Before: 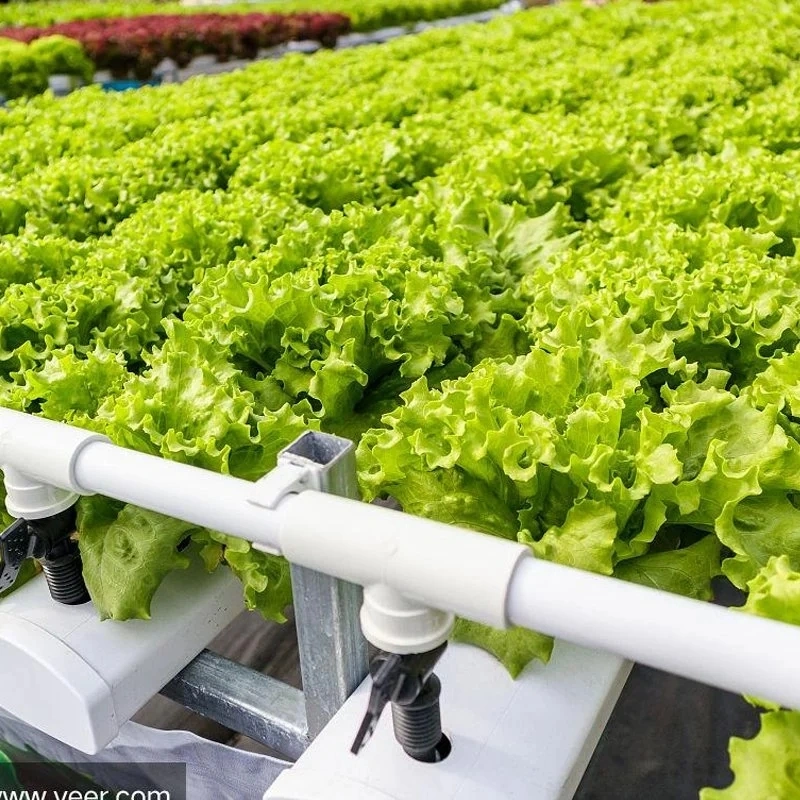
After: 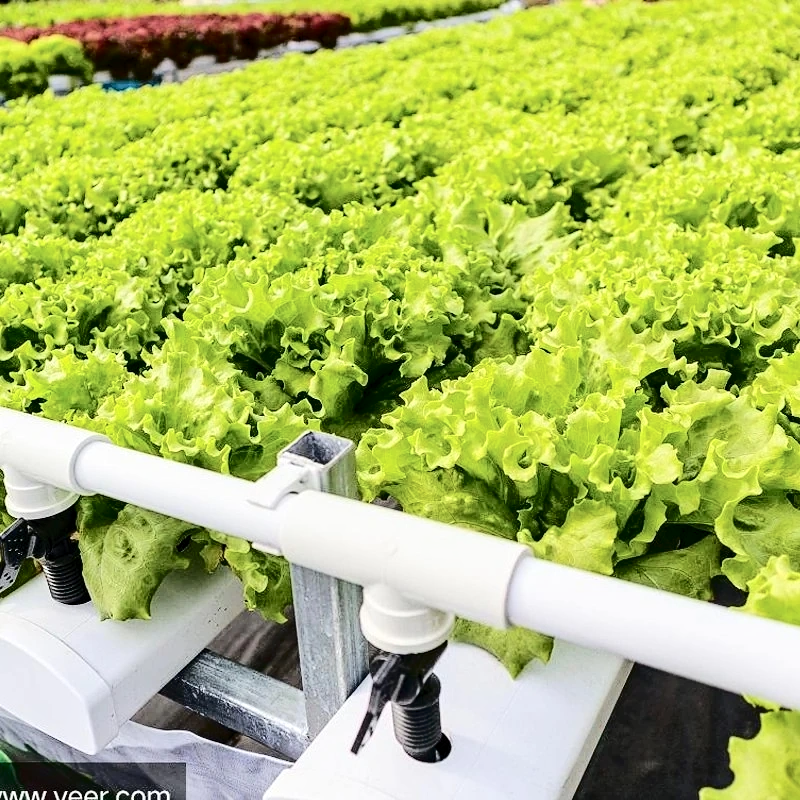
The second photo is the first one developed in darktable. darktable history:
levels: gray 59.39%, levels [0, 0.499, 1]
contrast equalizer: octaves 7, y [[0.502, 0.505, 0.512, 0.529, 0.564, 0.588], [0.5 ×6], [0.502, 0.505, 0.512, 0.529, 0.564, 0.588], [0, 0.001, 0.001, 0.004, 0.008, 0.011], [0, 0.001, 0.001, 0.004, 0.008, 0.011]]
tone curve: curves: ch0 [(0, 0) (0.003, 0.003) (0.011, 0.009) (0.025, 0.018) (0.044, 0.027) (0.069, 0.034) (0.1, 0.043) (0.136, 0.056) (0.177, 0.084) (0.224, 0.138) (0.277, 0.203) (0.335, 0.329) (0.399, 0.451) (0.468, 0.572) (0.543, 0.671) (0.623, 0.754) (0.709, 0.821) (0.801, 0.88) (0.898, 0.938) (1, 1)], color space Lab, independent channels, preserve colors none
